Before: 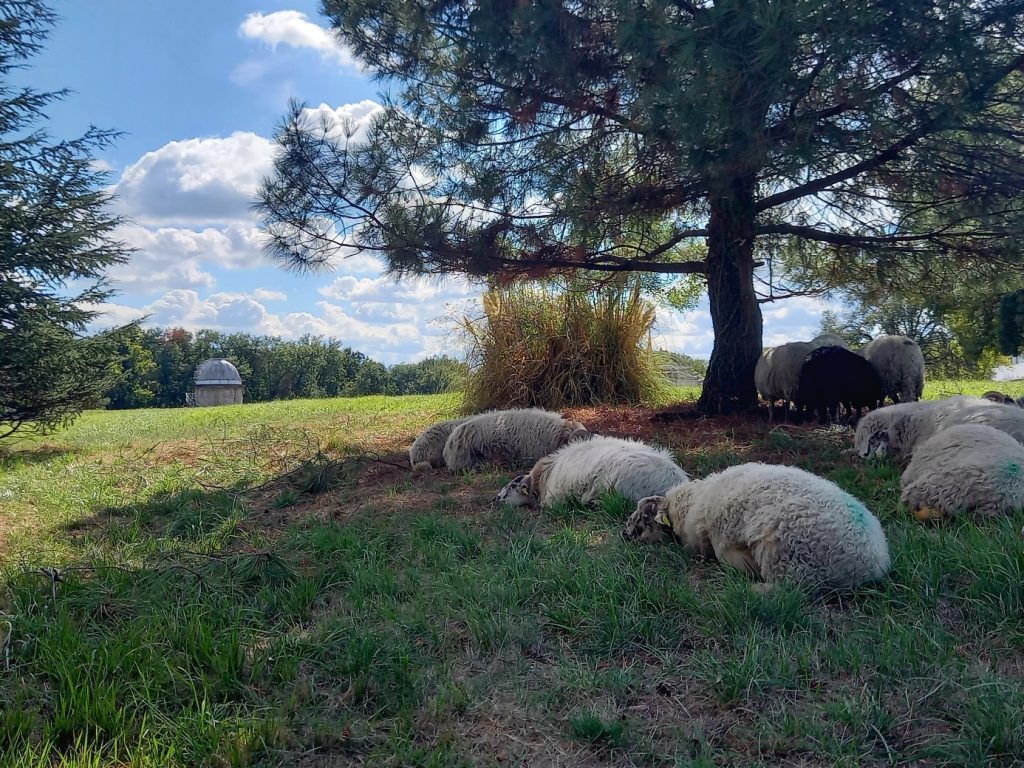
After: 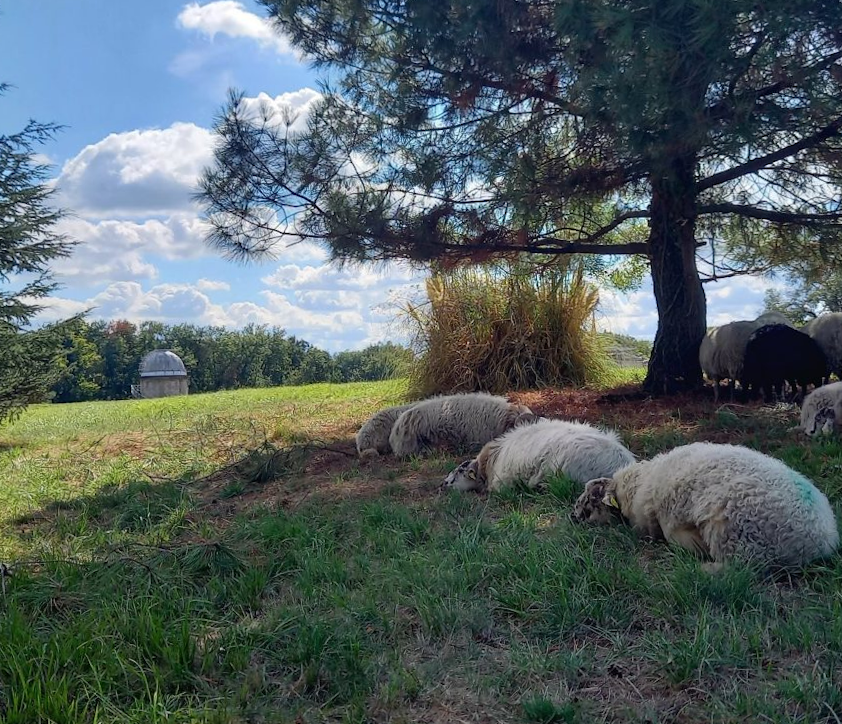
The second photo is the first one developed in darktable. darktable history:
crop and rotate: angle 1.23°, left 4.127%, top 0.614%, right 11.218%, bottom 2.373%
